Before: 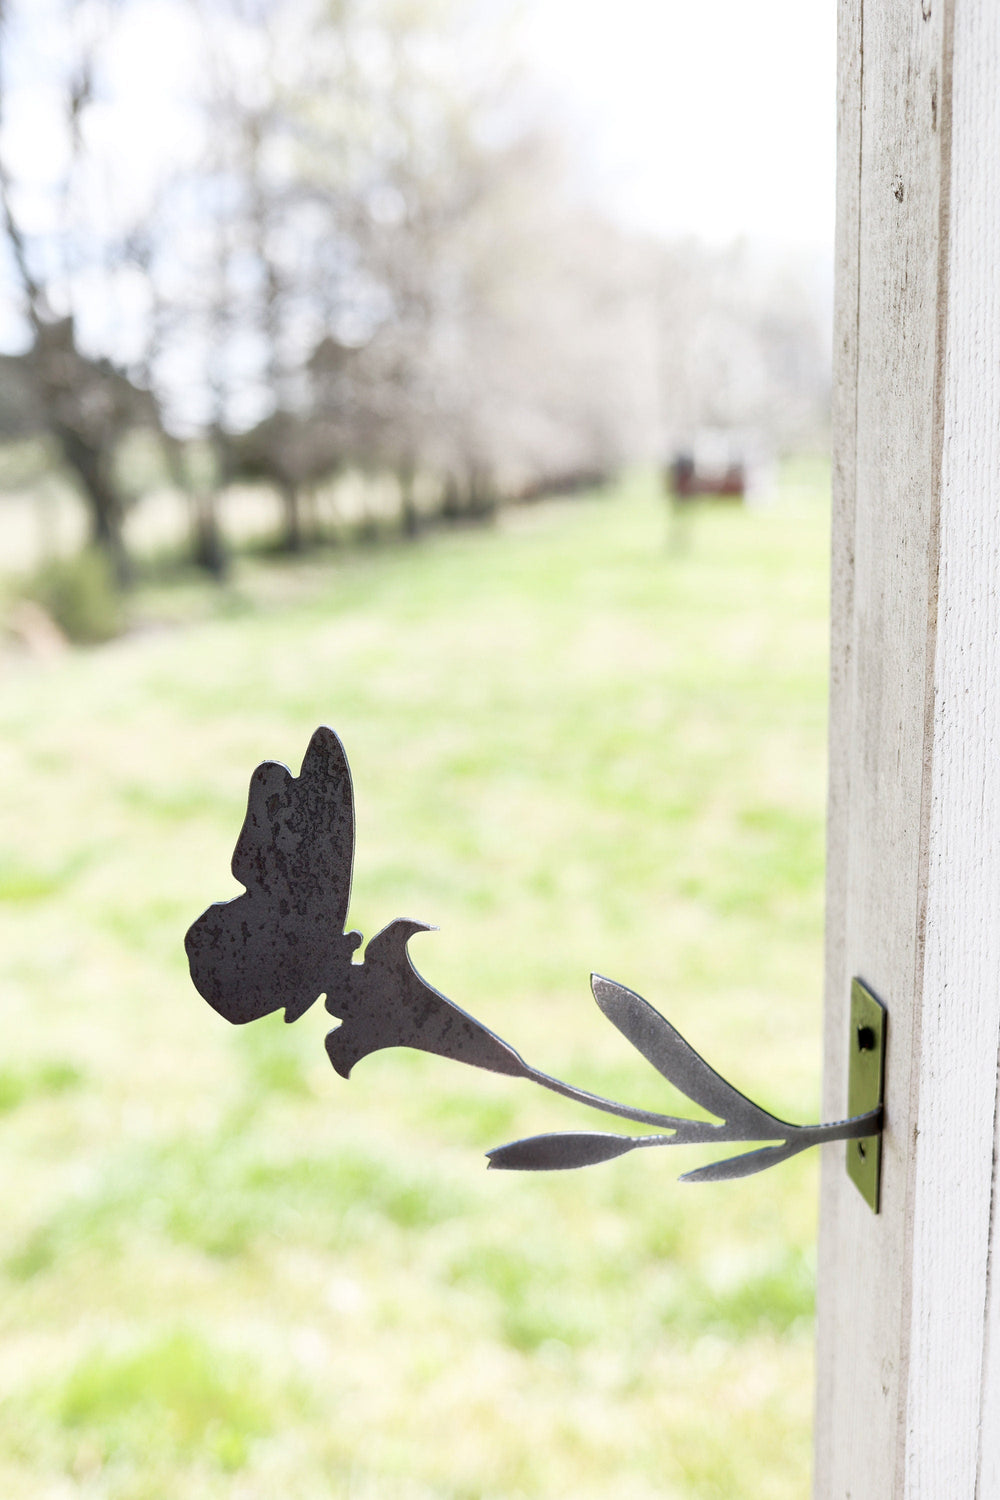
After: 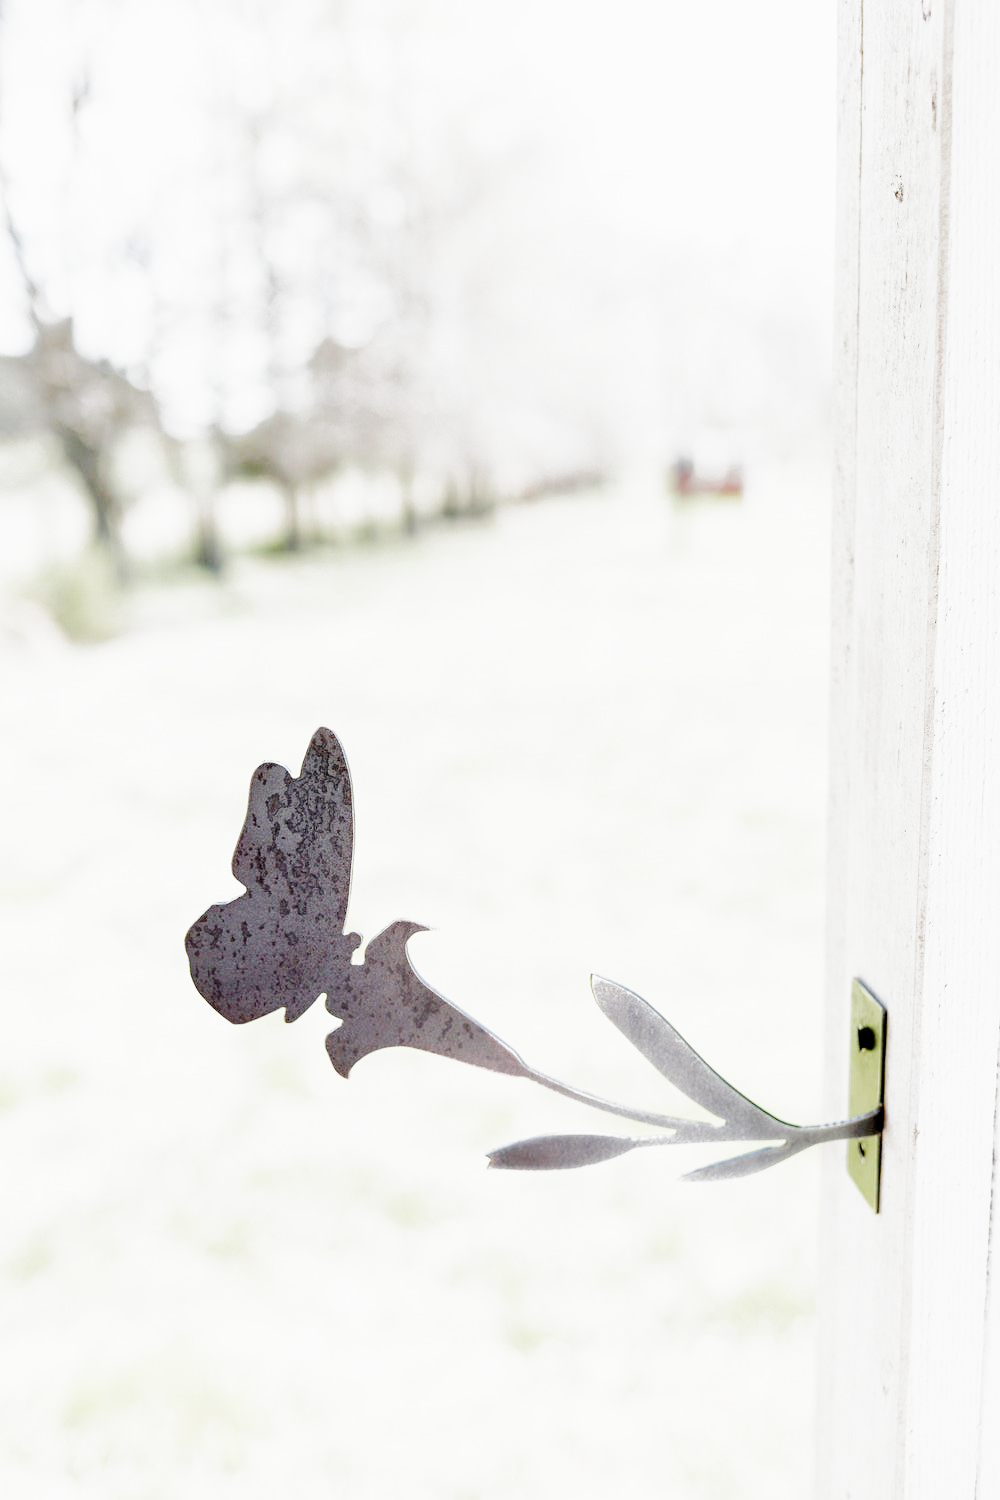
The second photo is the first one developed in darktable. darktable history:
exposure: black level correction 0.001, exposure 1.829 EV, compensate highlight preservation false
filmic rgb: black relative exposure -4.2 EV, white relative exposure 5.13 EV, hardness 2.09, contrast 1.17, add noise in highlights 0, preserve chrominance no, color science v3 (2019), use custom middle-gray values true, contrast in highlights soft
